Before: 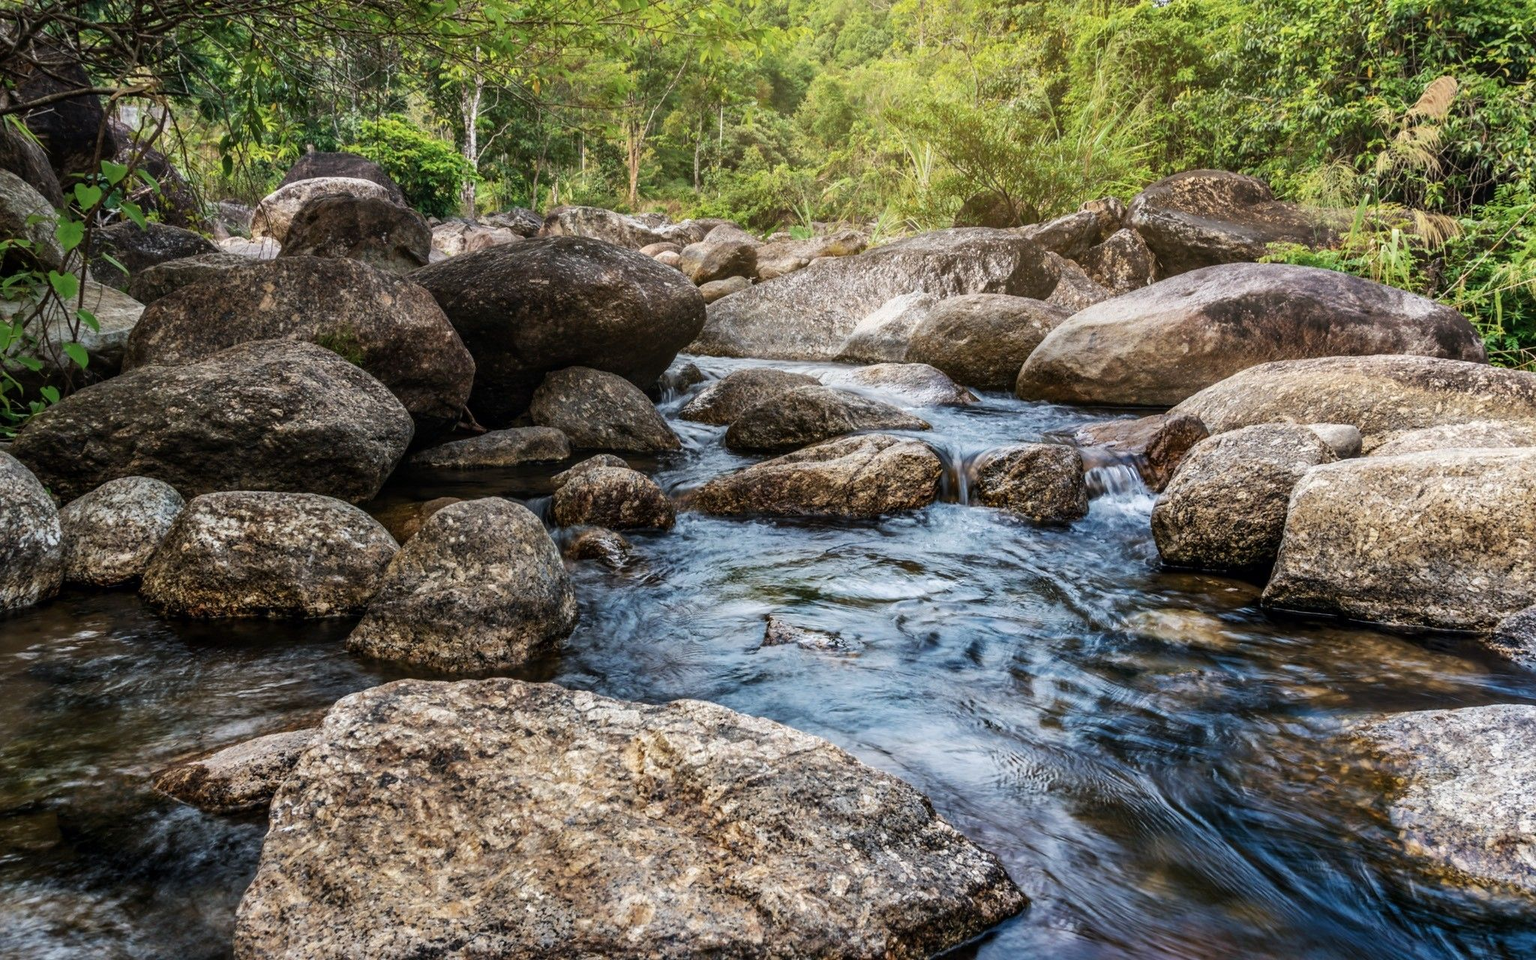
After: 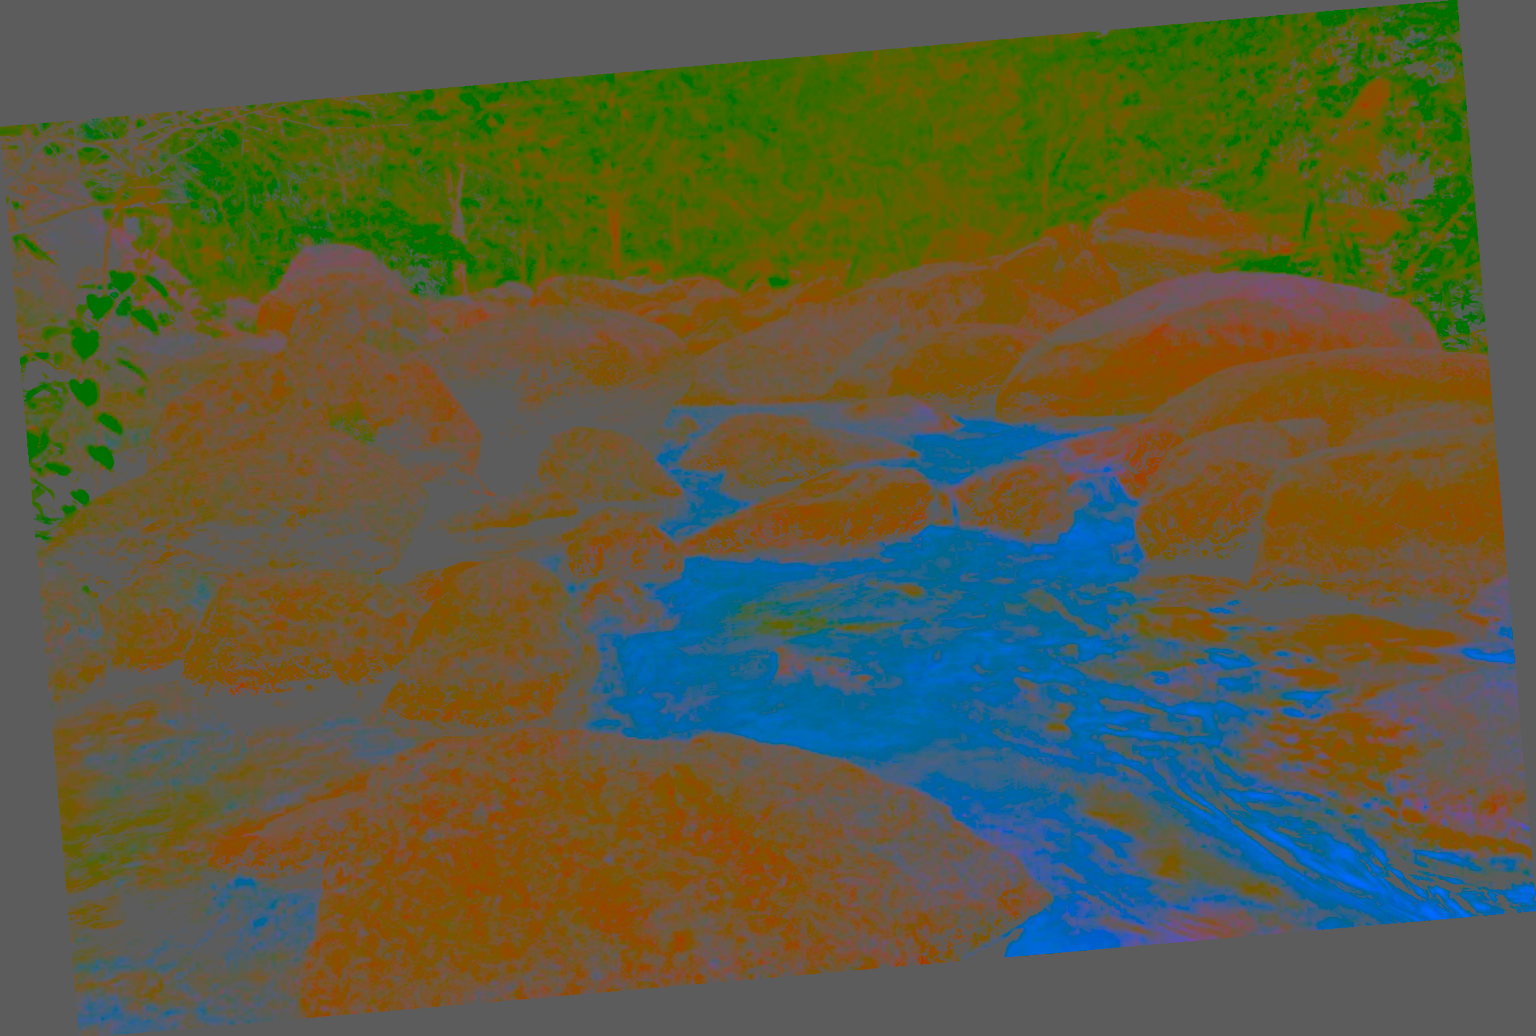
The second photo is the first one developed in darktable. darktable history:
color balance rgb: global offset › luminance -0.37%, perceptual saturation grading › highlights -17.77%, perceptual saturation grading › mid-tones 33.1%, perceptual saturation grading › shadows 50.52%, perceptual brilliance grading › highlights 20%, perceptual brilliance grading › mid-tones 20%, perceptual brilliance grading › shadows -20%, global vibrance 50%
contrast brightness saturation: contrast -0.99, brightness -0.17, saturation 0.75
rotate and perspective: rotation -4.98°, automatic cropping off
